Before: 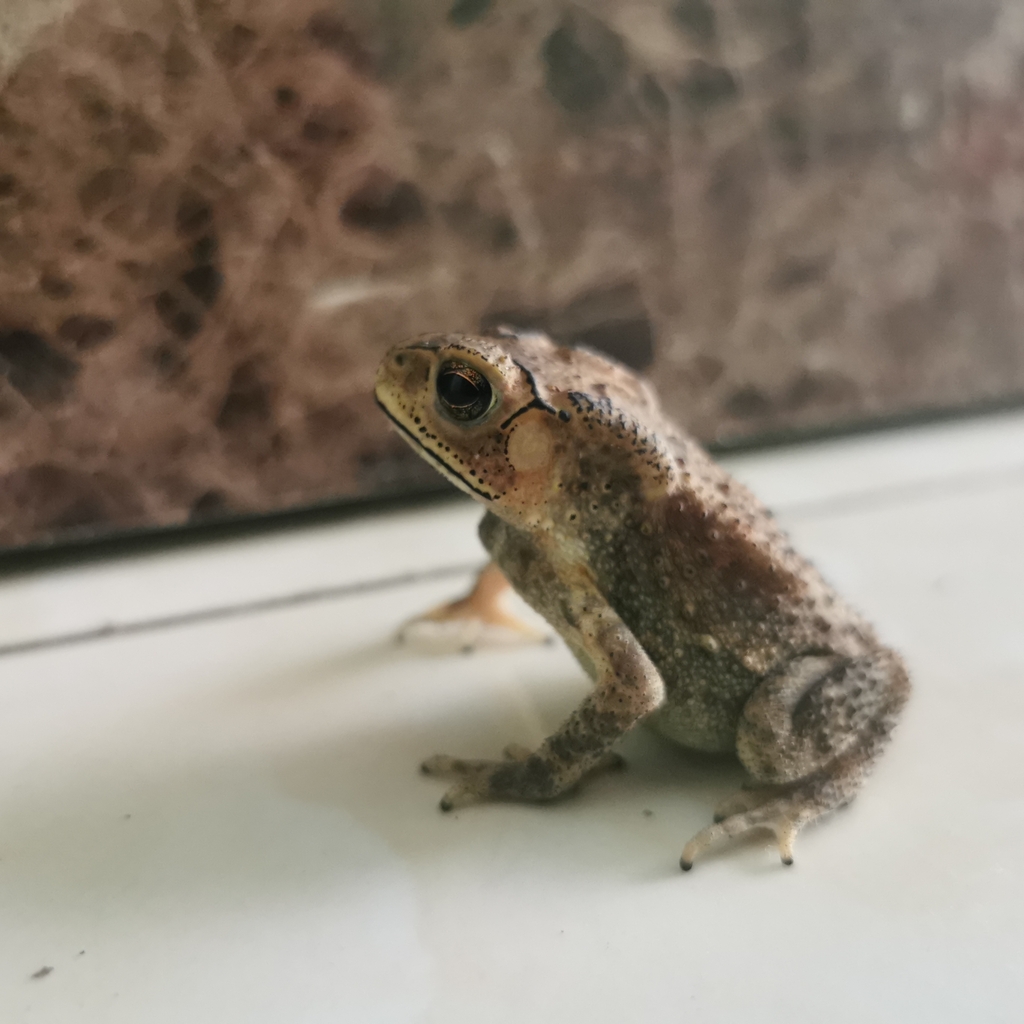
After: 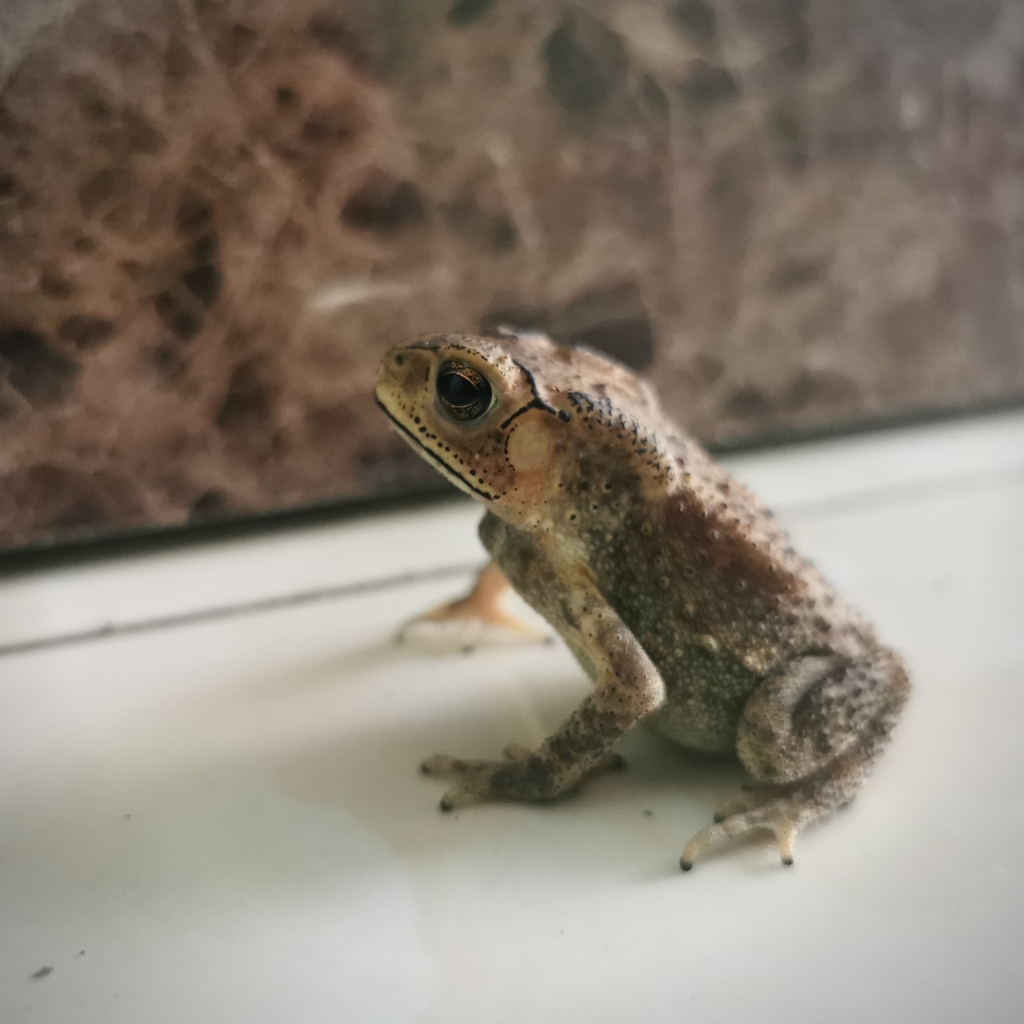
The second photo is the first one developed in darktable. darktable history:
vignetting: fall-off start 91.28%
